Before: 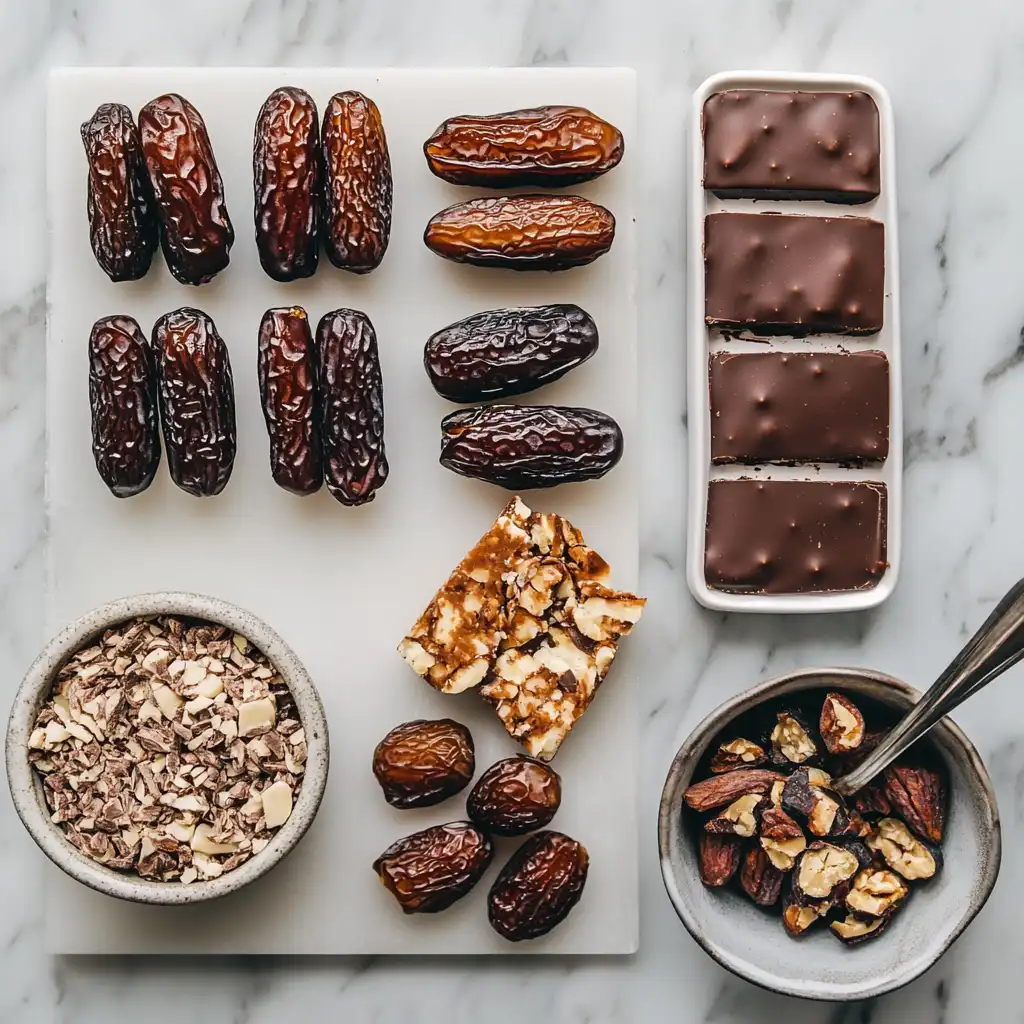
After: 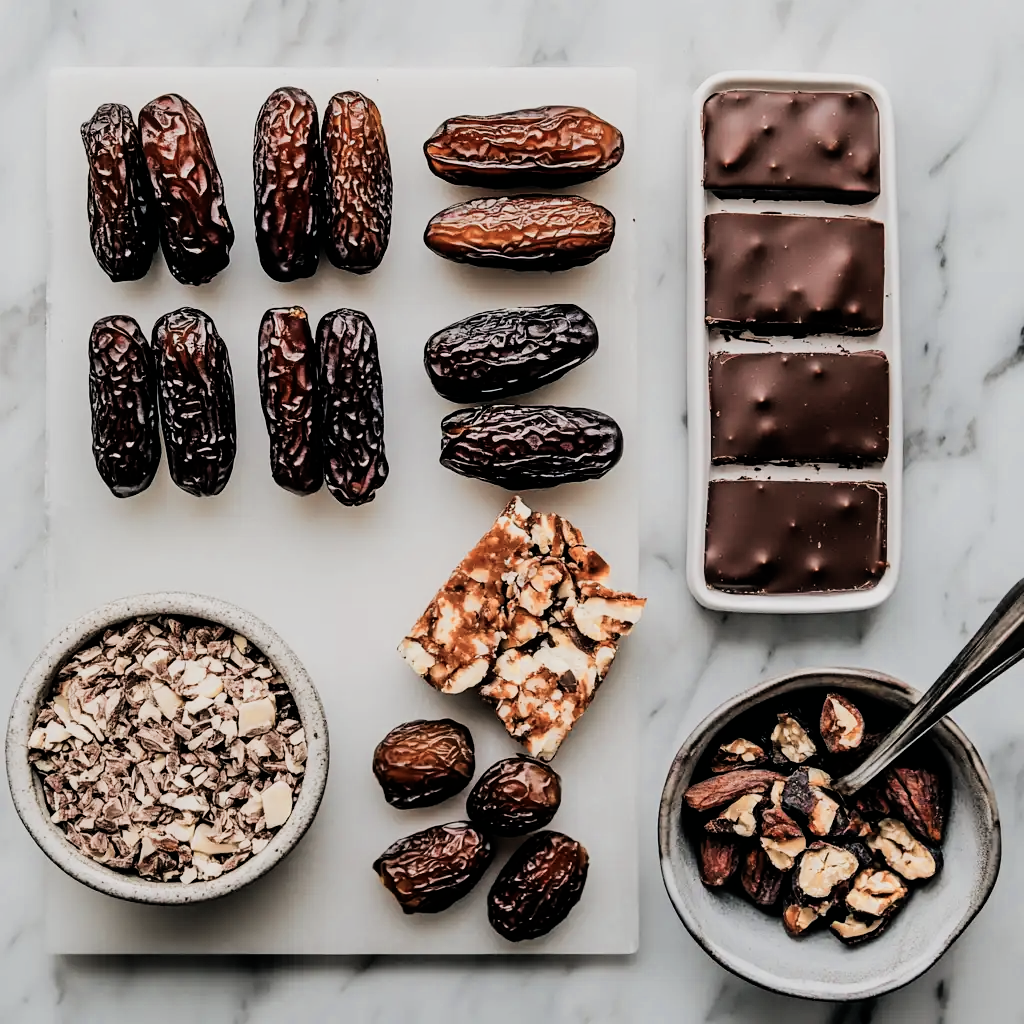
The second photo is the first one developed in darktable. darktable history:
color zones: curves: ch0 [(0, 0.473) (0.001, 0.473) (0.226, 0.548) (0.4, 0.589) (0.525, 0.54) (0.728, 0.403) (0.999, 0.473) (1, 0.473)]; ch1 [(0, 0.619) (0.001, 0.619) (0.234, 0.388) (0.4, 0.372) (0.528, 0.422) (0.732, 0.53) (0.999, 0.619) (1, 0.619)]; ch2 [(0, 0.547) (0.001, 0.547) (0.226, 0.45) (0.4, 0.525) (0.525, 0.585) (0.8, 0.511) (0.999, 0.547) (1, 0.547)]
filmic rgb: black relative exposure -5 EV, hardness 2.88, contrast 1.3, highlights saturation mix -30%
